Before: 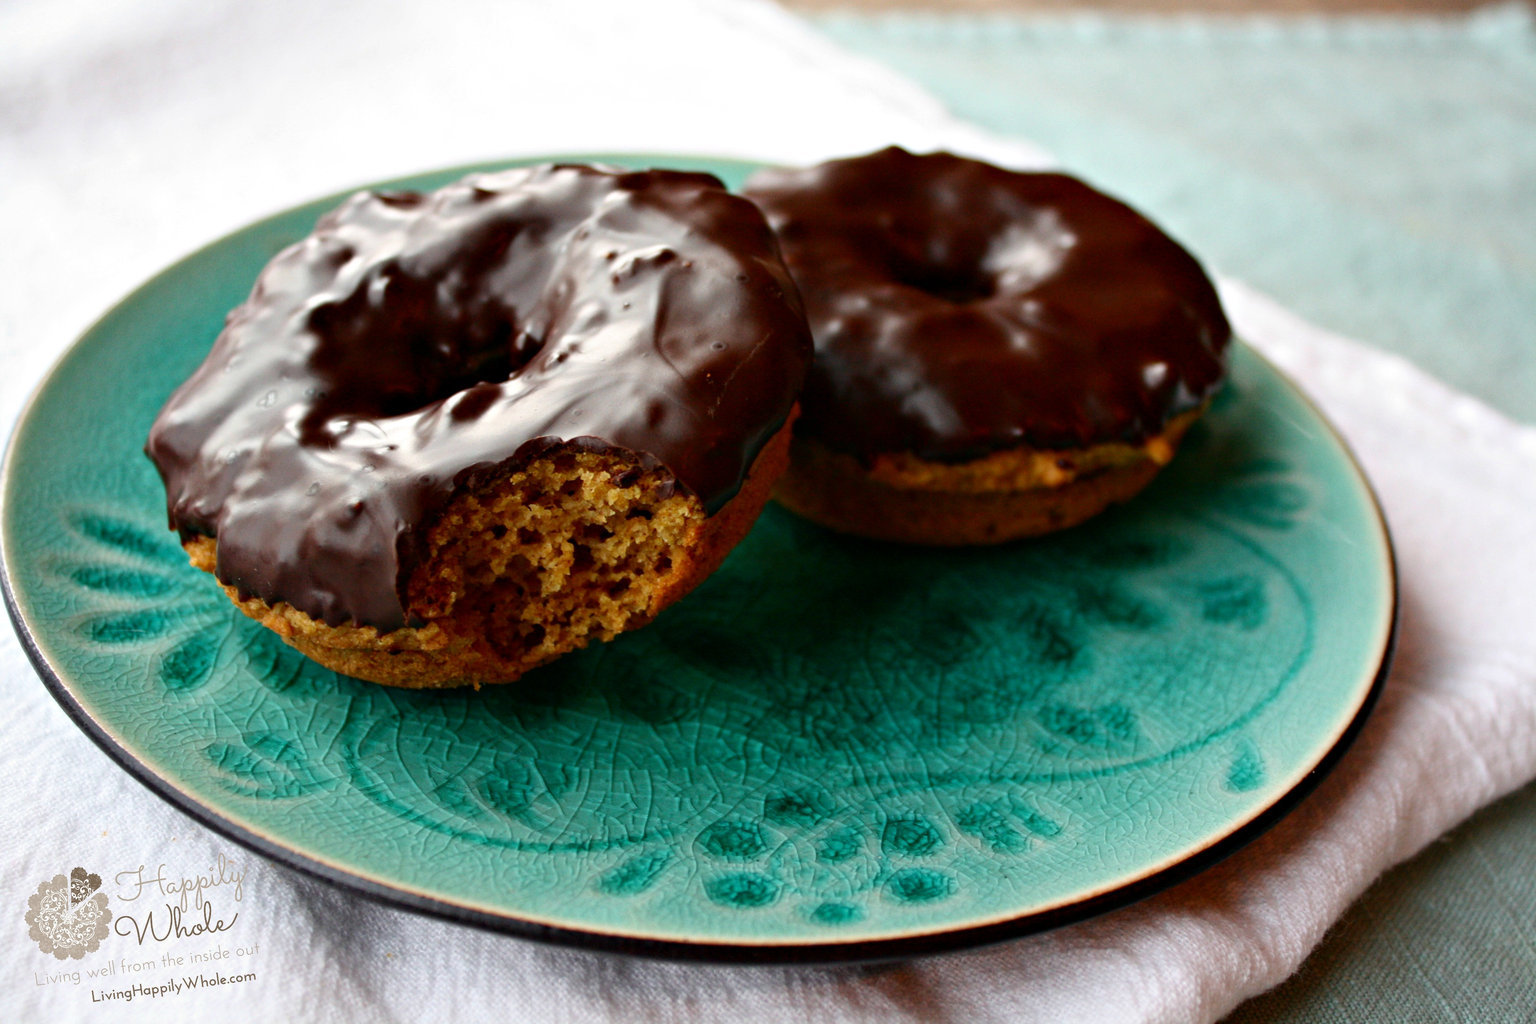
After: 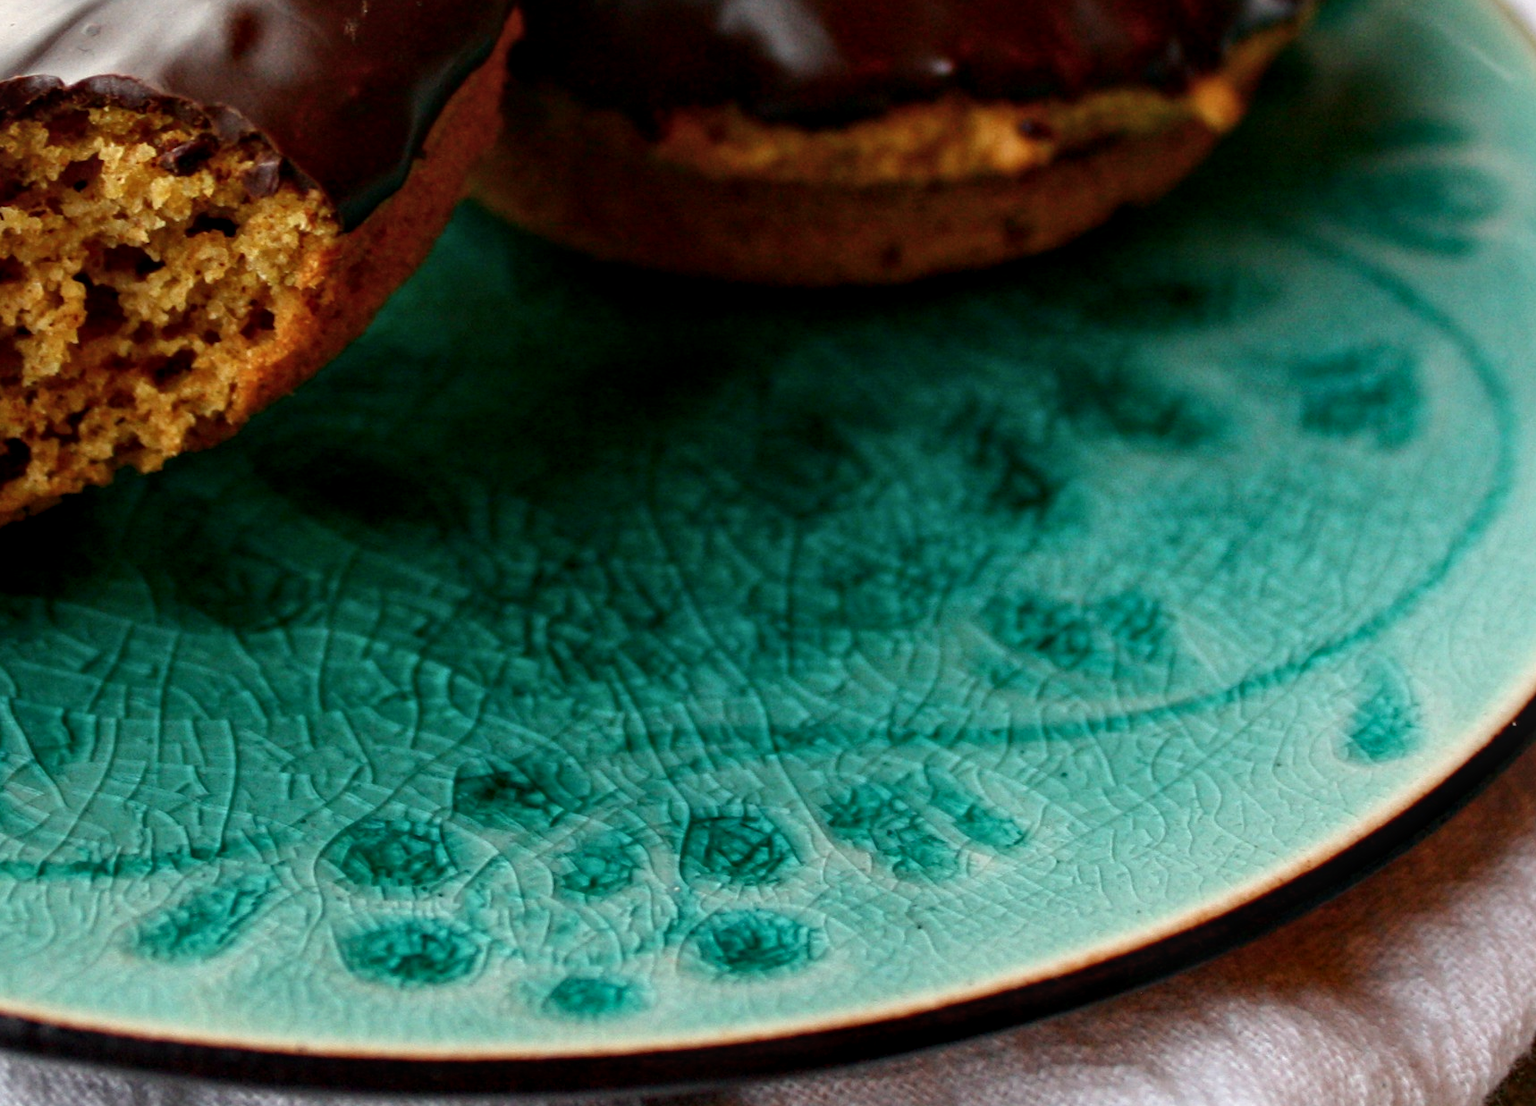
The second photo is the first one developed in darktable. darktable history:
local contrast: detail 130%
crop: left 34.479%, top 38.822%, right 13.718%, bottom 5.172%
